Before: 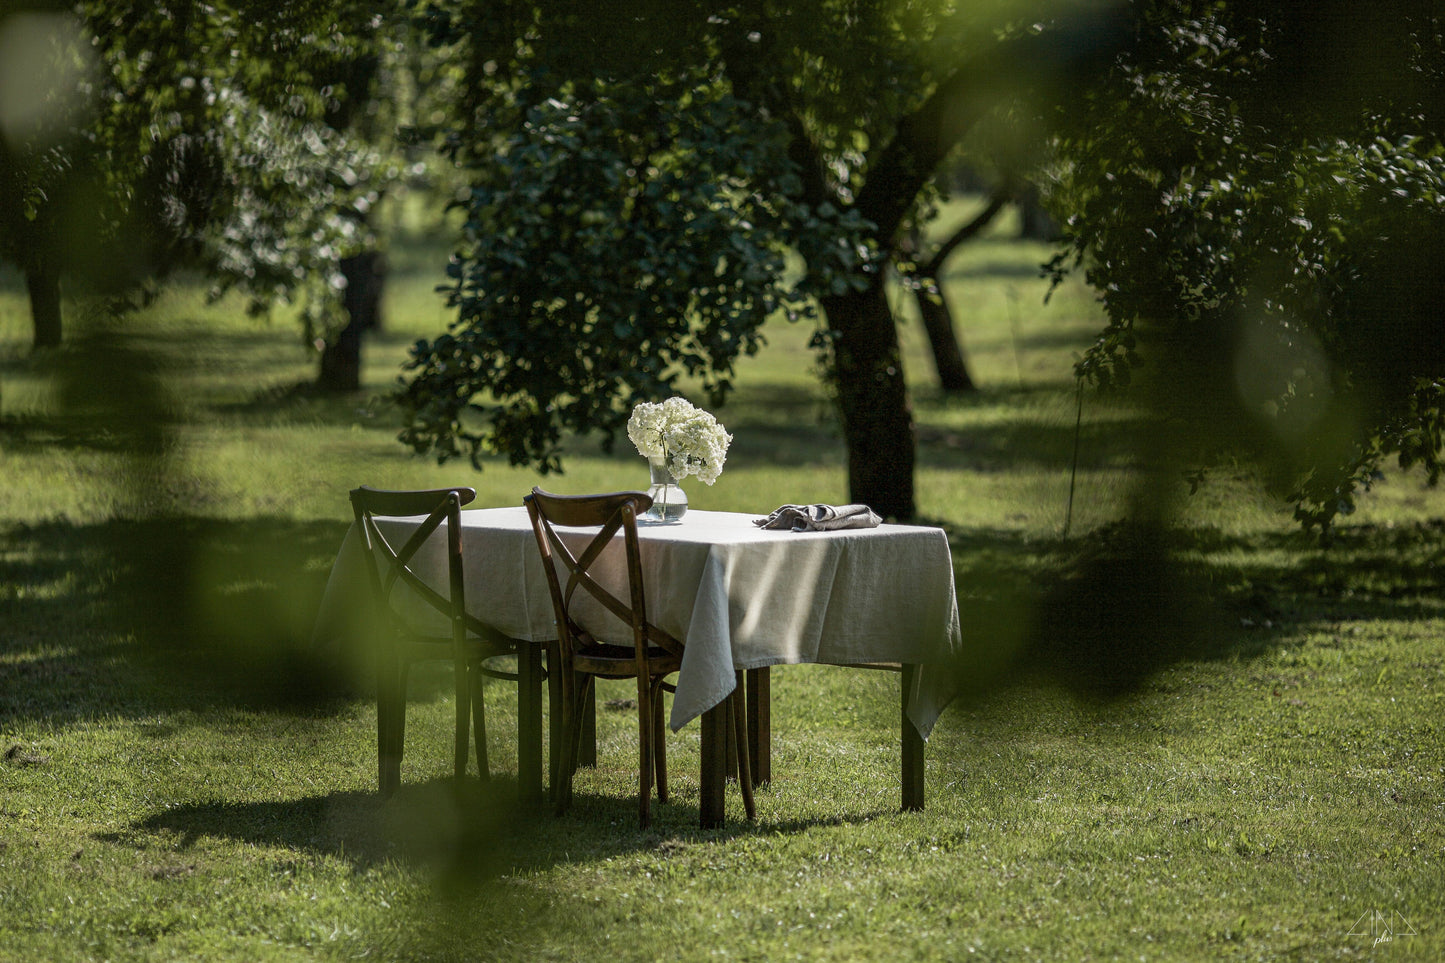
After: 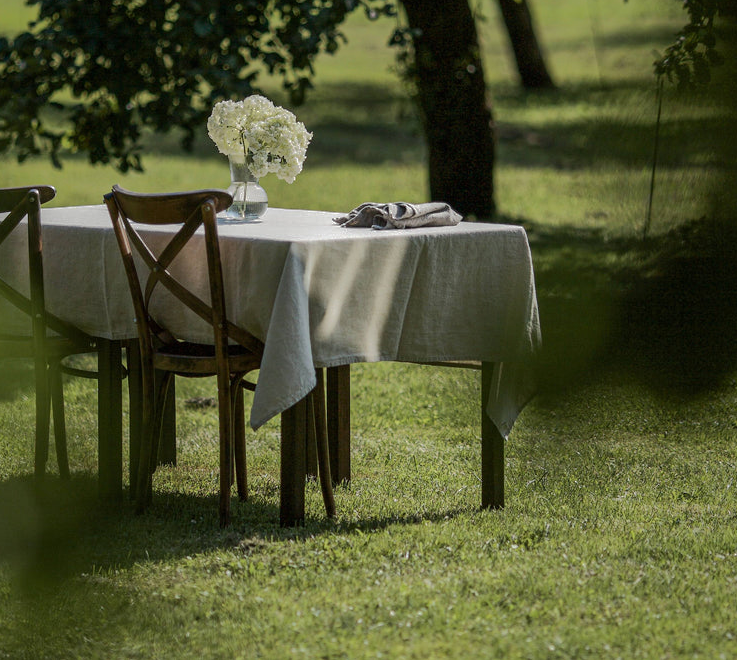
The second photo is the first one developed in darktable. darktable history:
crop and rotate: left 29.115%, top 31.388%, right 19.855%
shadows and highlights: shadows -19.7, highlights -73.32
